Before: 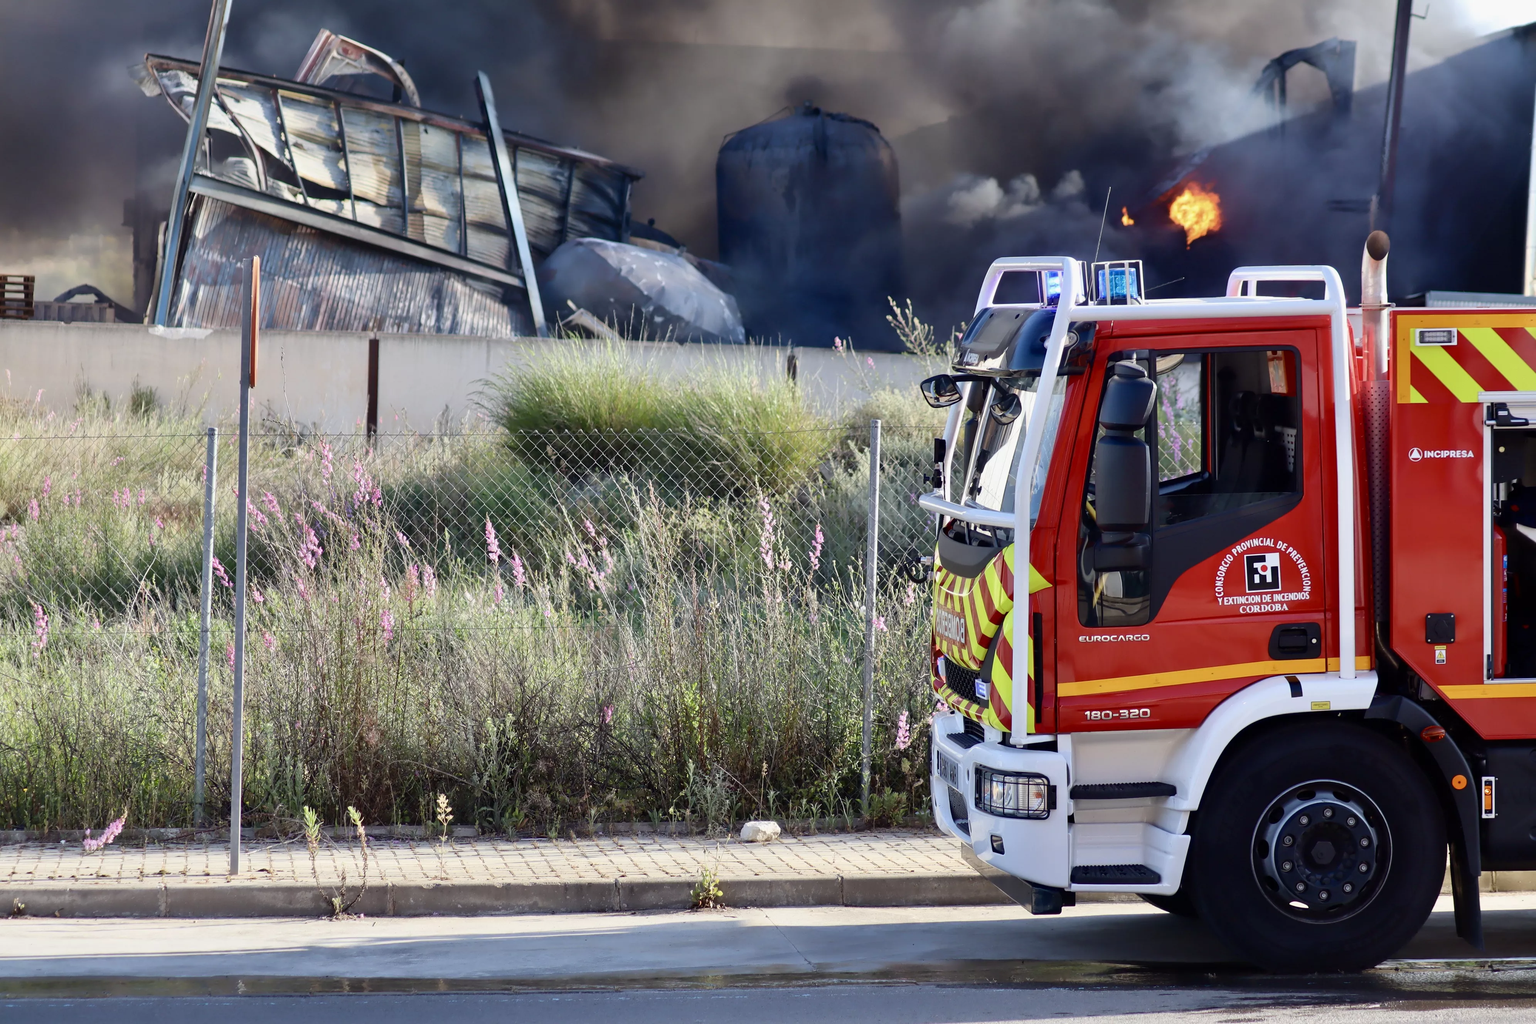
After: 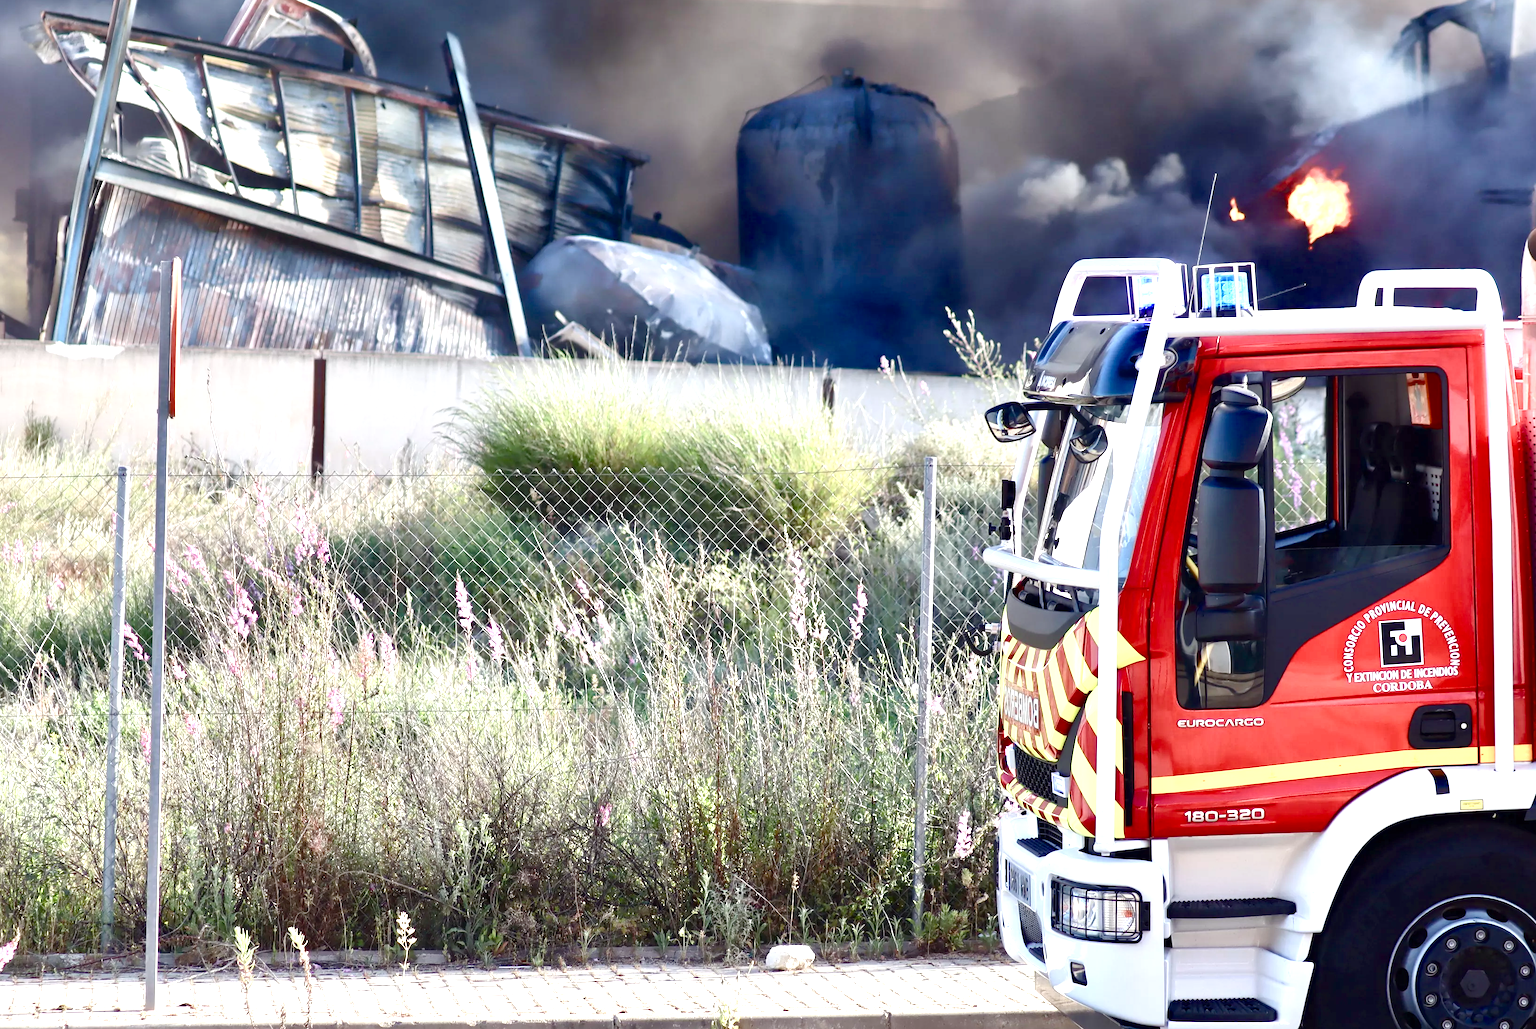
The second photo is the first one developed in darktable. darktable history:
exposure: black level correction 0, exposure 1 EV, compensate highlight preservation false
color balance rgb: perceptual saturation grading › global saturation 0.434%, perceptual saturation grading › highlights -32.811%, perceptual saturation grading › mid-tones 5.981%, perceptual saturation grading › shadows 18.424%, global vibrance -1.743%, saturation formula JzAzBz (2021)
crop and rotate: left 7.259%, top 4.383%, right 10.525%, bottom 12.941%
